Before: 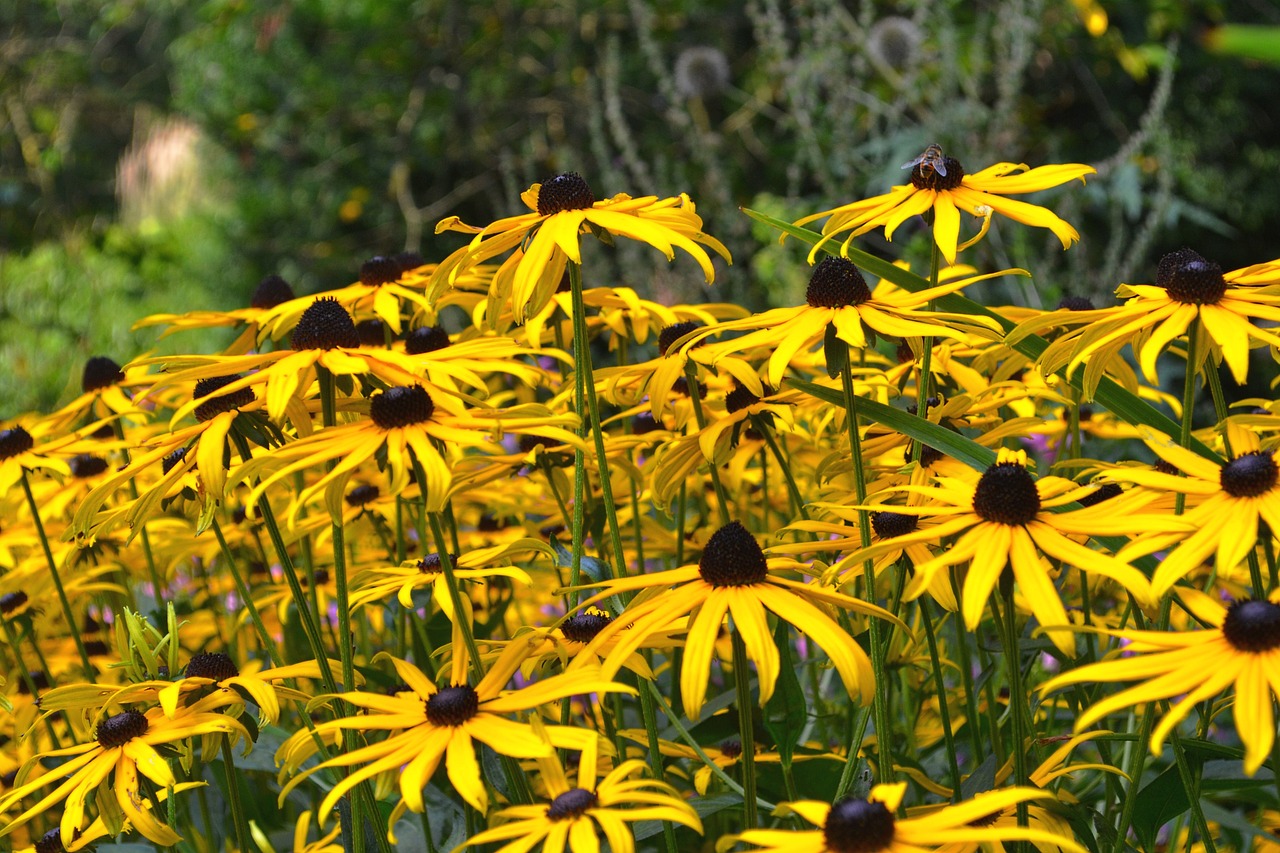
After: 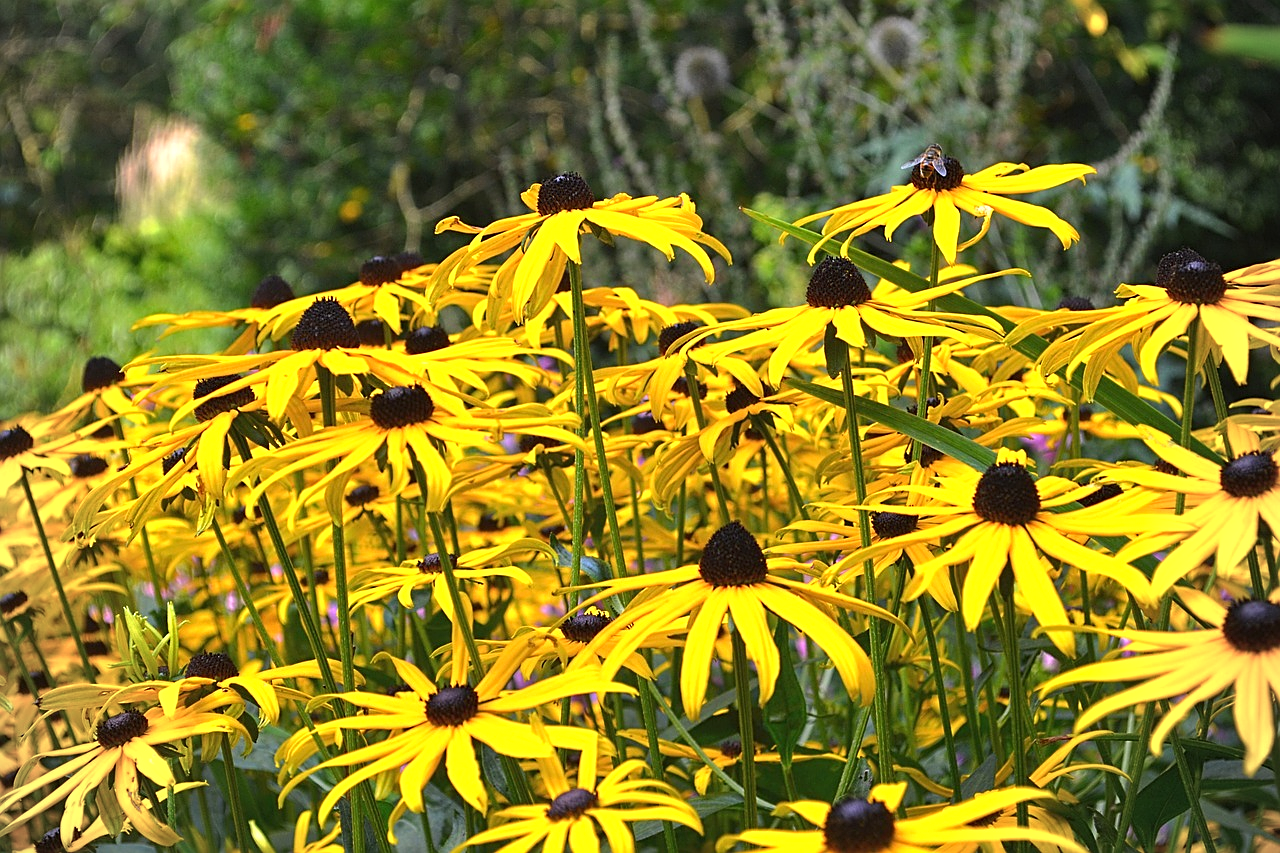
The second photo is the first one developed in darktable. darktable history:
vignetting: fall-off radius 60.92%
sharpen: on, module defaults
exposure: exposure 0.6 EV, compensate highlight preservation false
